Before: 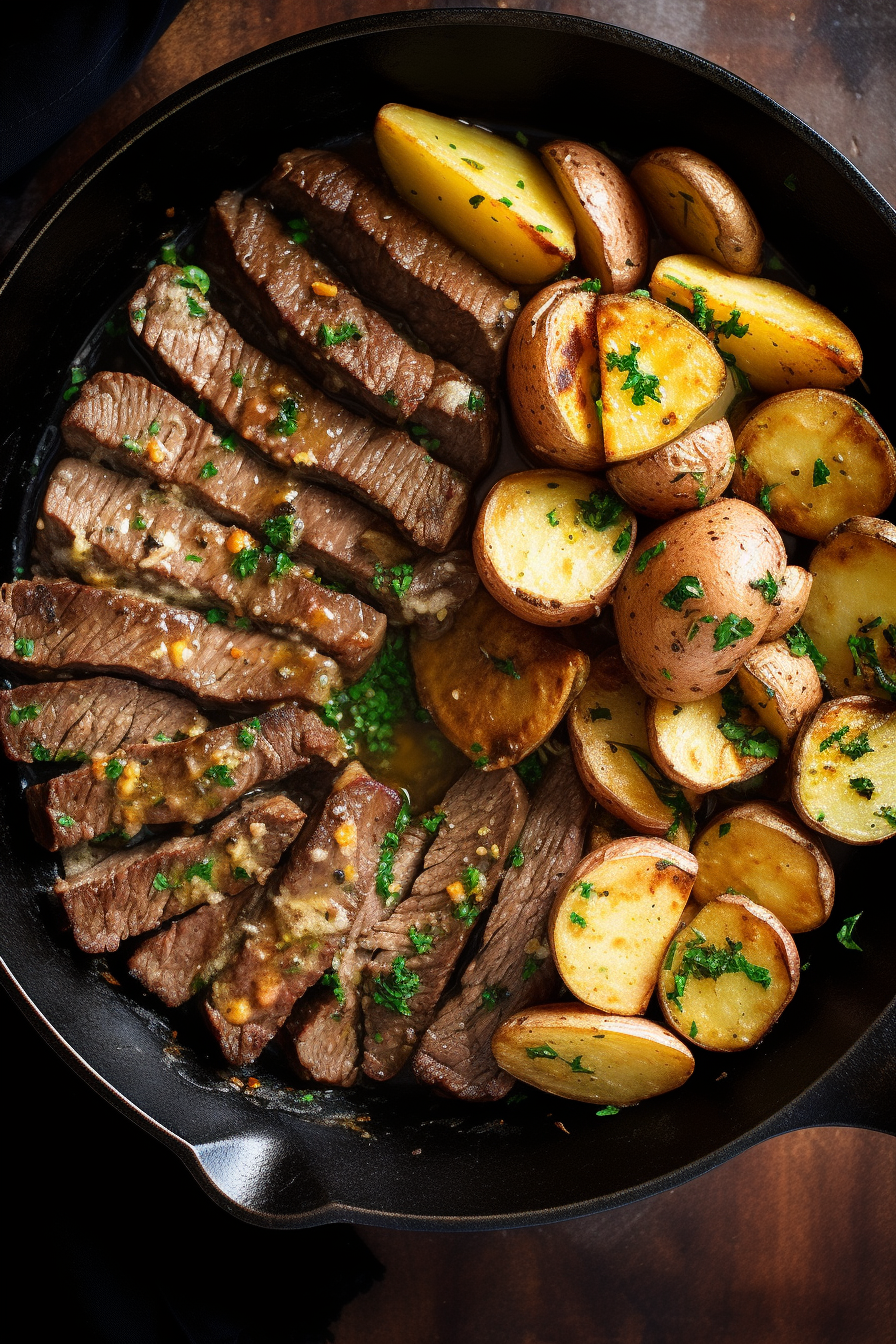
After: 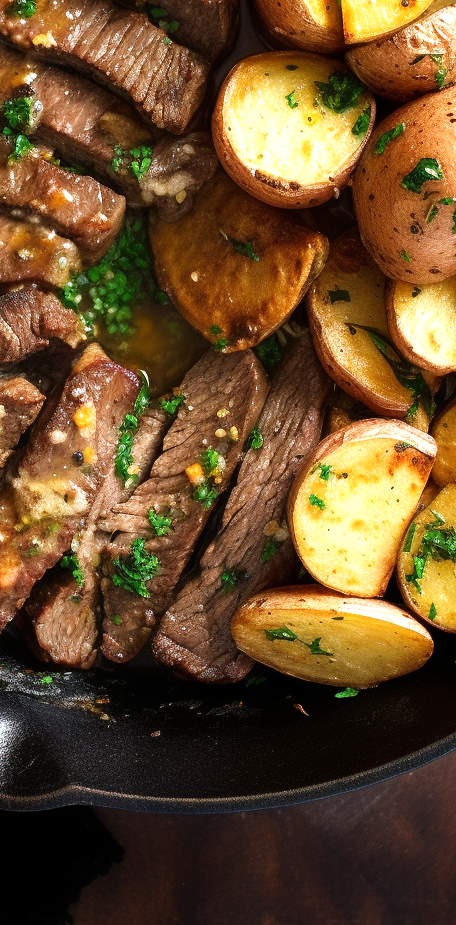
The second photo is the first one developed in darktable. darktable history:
exposure: exposure 0.376 EV, compensate highlight preservation false
crop and rotate: left 29.237%, top 31.152%, right 19.807%
